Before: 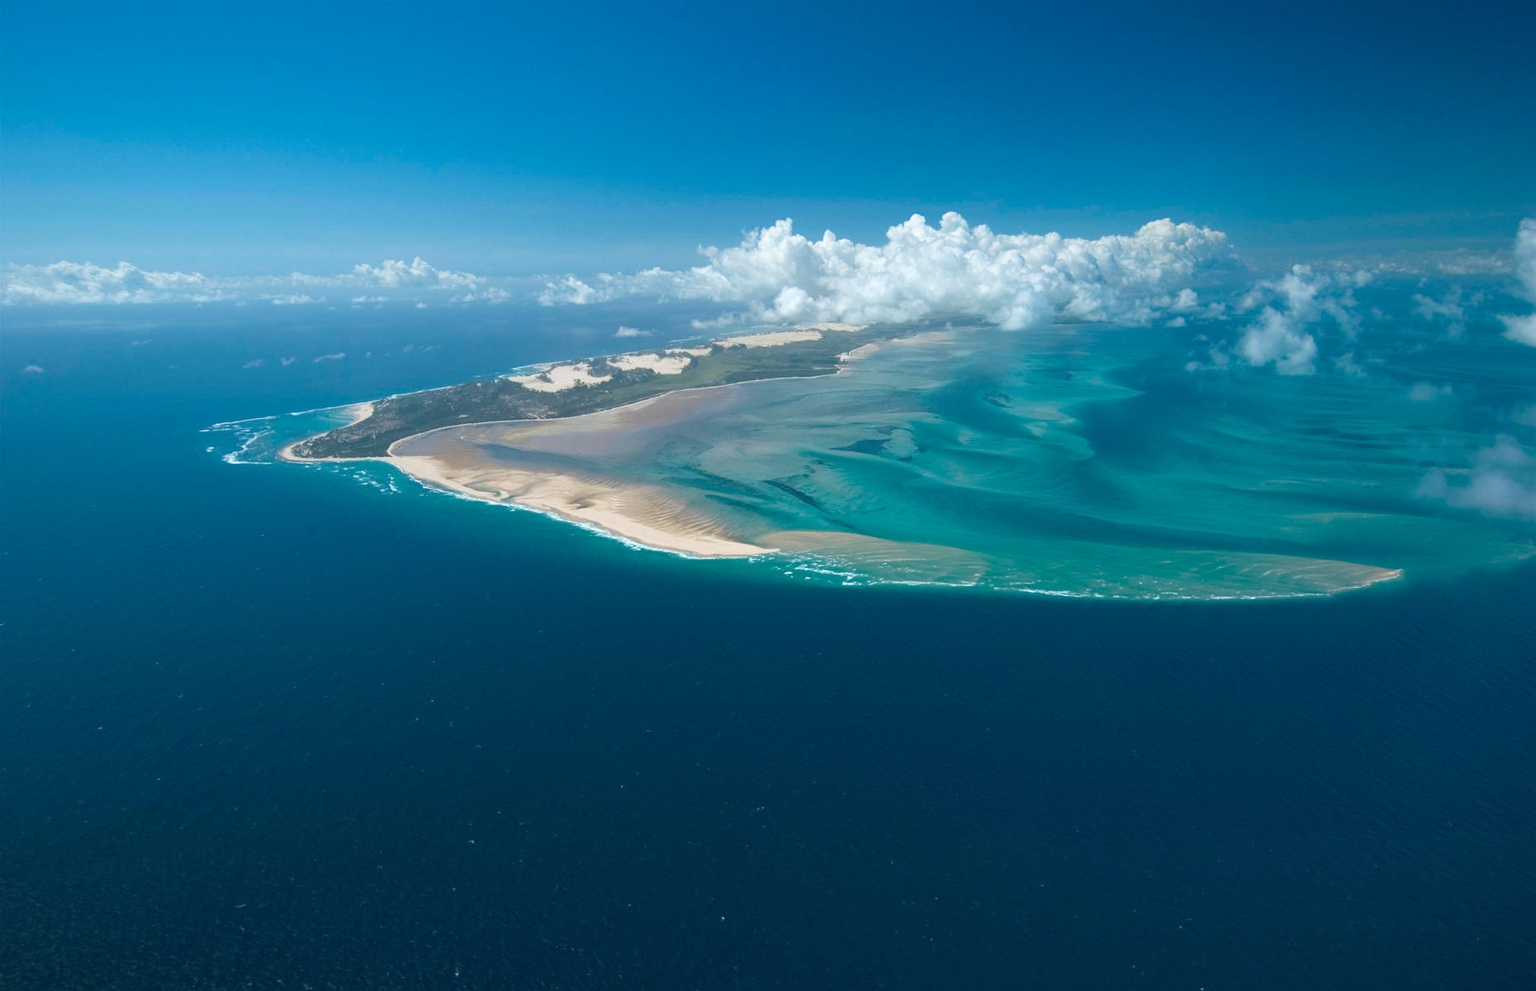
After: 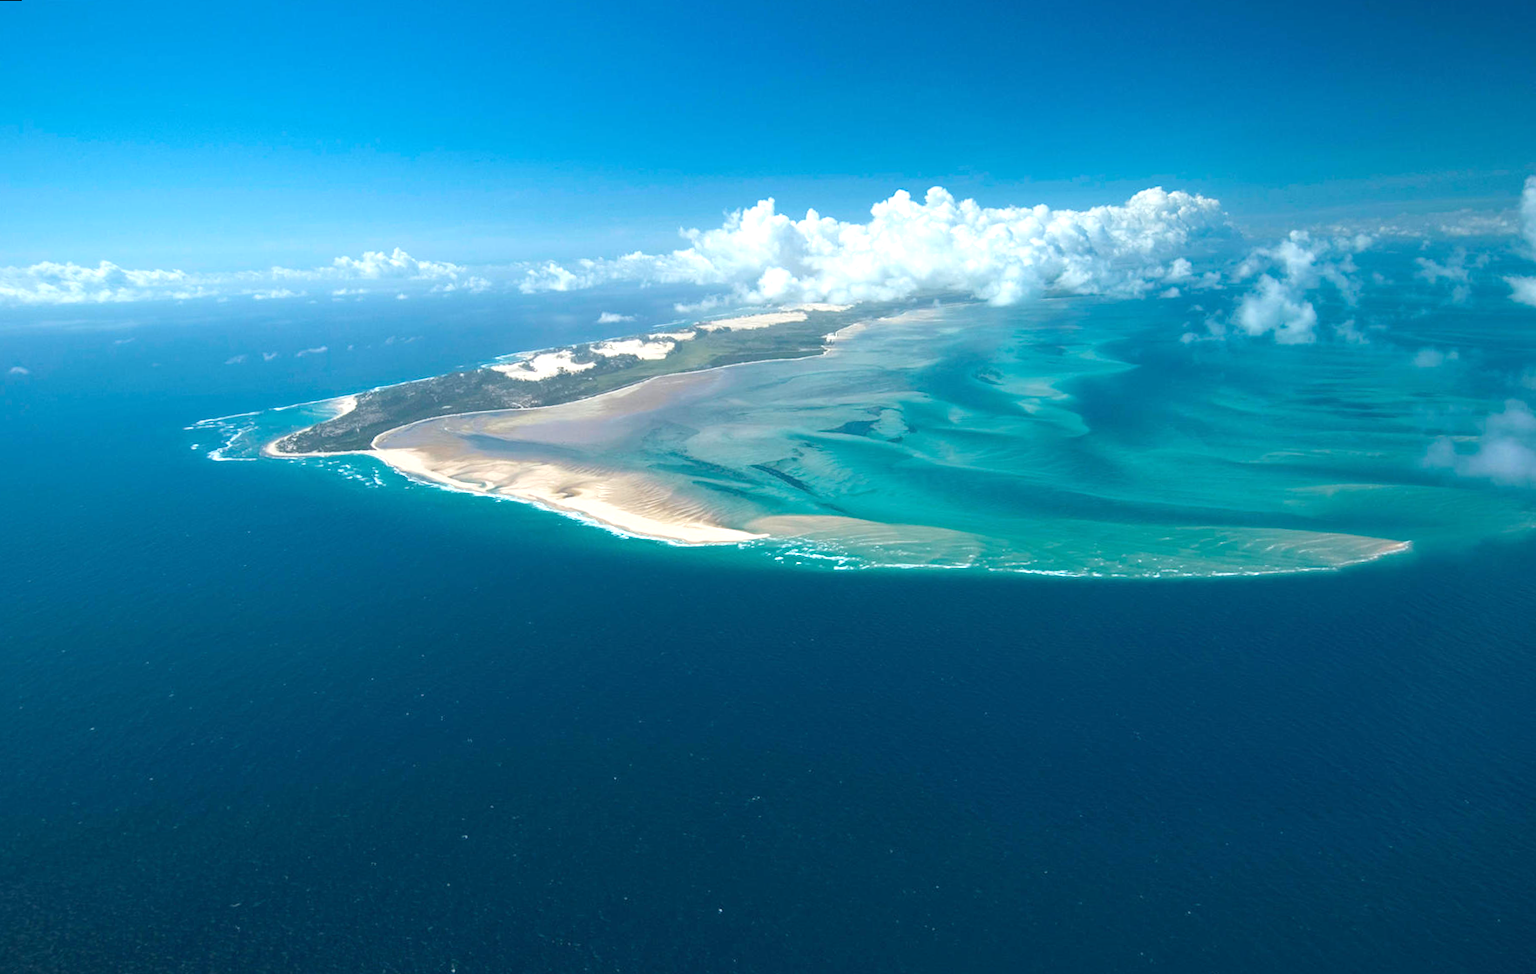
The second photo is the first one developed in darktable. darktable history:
rotate and perspective: rotation -1.32°, lens shift (horizontal) -0.031, crop left 0.015, crop right 0.985, crop top 0.047, crop bottom 0.982
exposure: exposure 0.6 EV, compensate highlight preservation false
